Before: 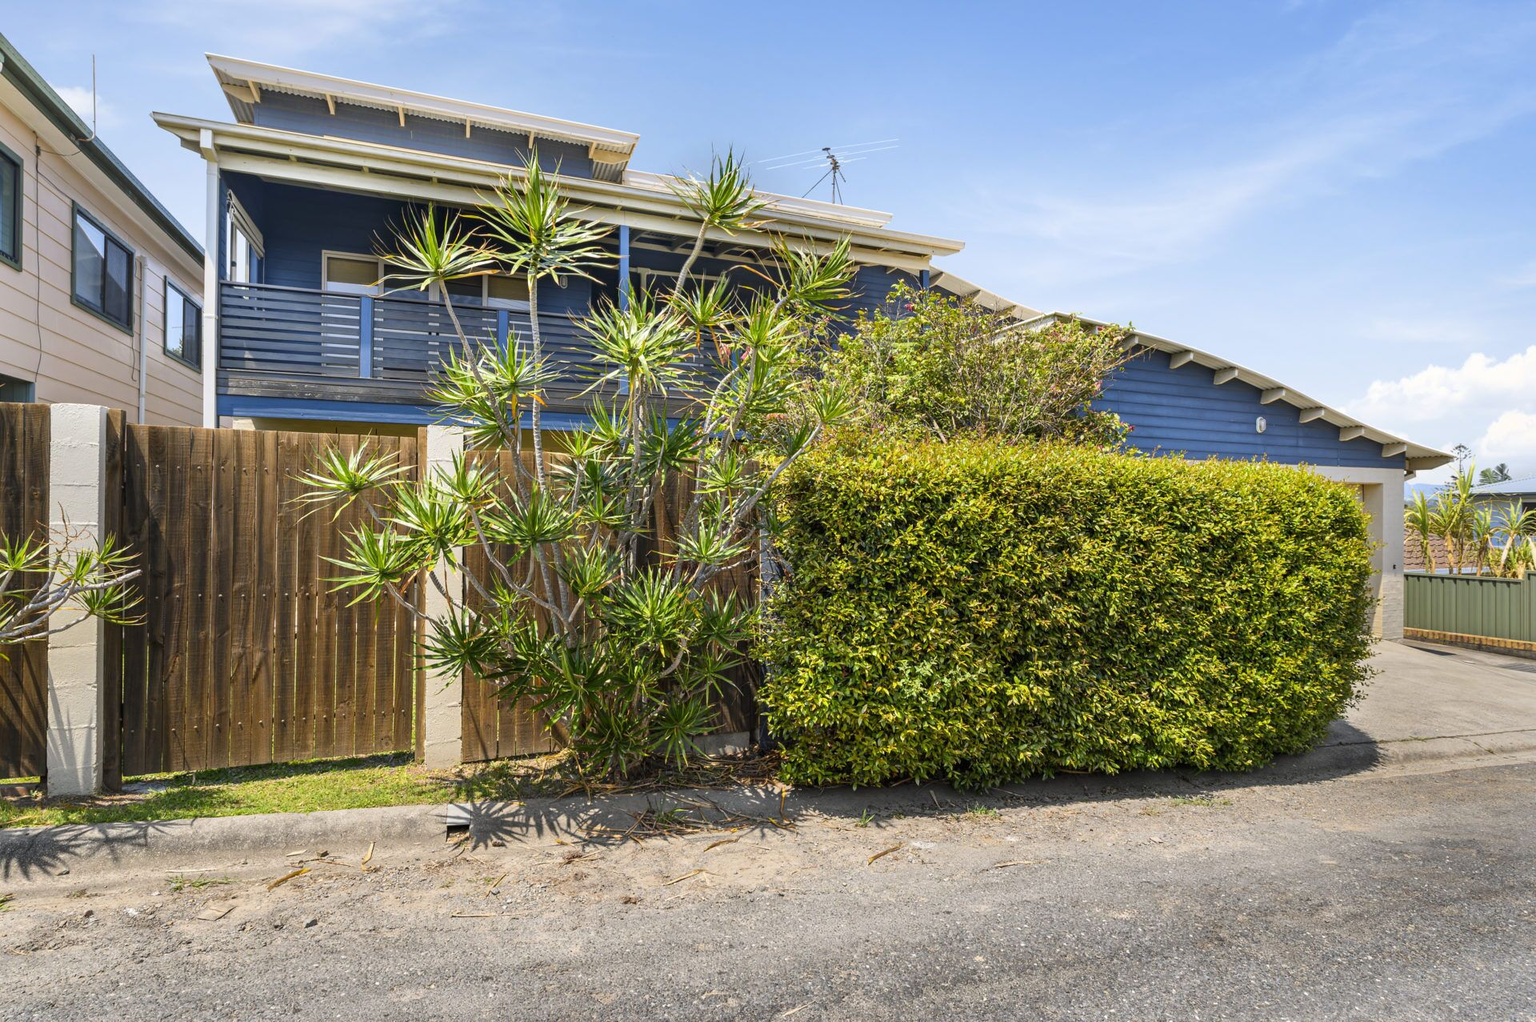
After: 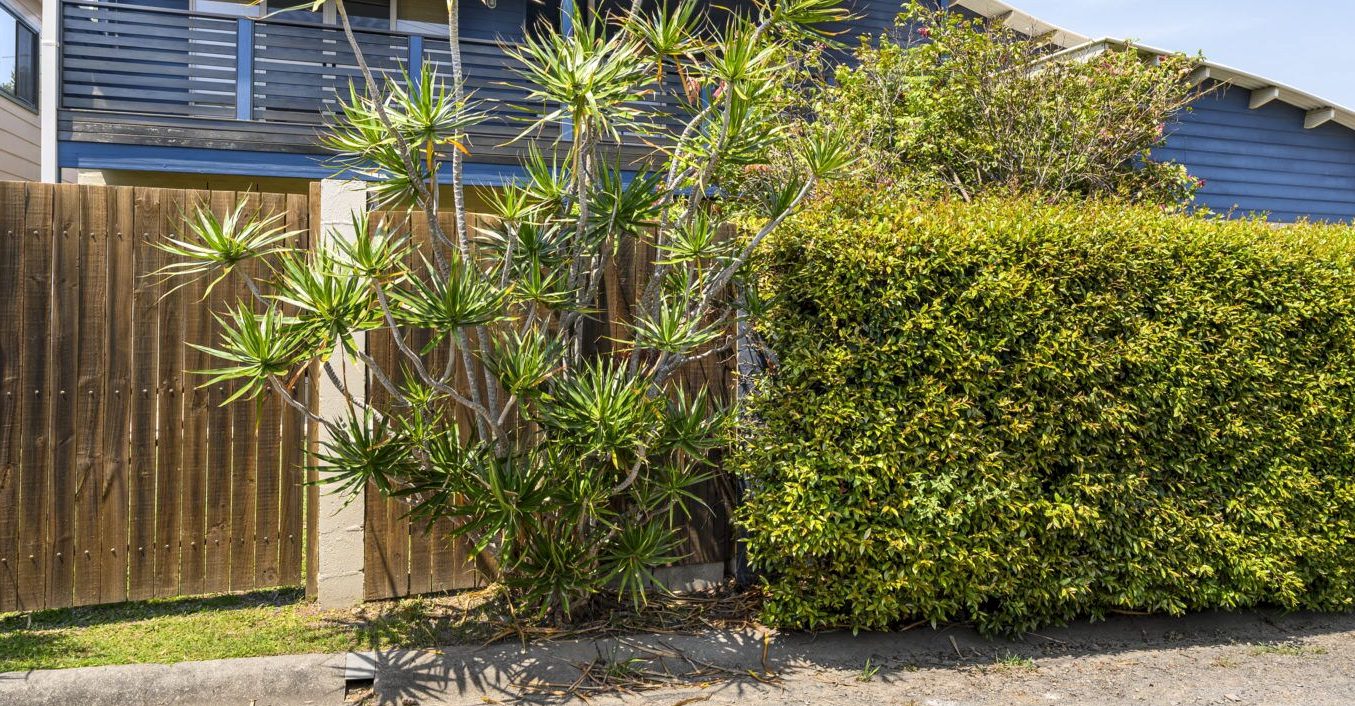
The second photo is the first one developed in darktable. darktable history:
local contrast: highlights 100%, shadows 100%, detail 120%, midtone range 0.2
crop: left 11.123%, top 27.61%, right 18.3%, bottom 17.034%
